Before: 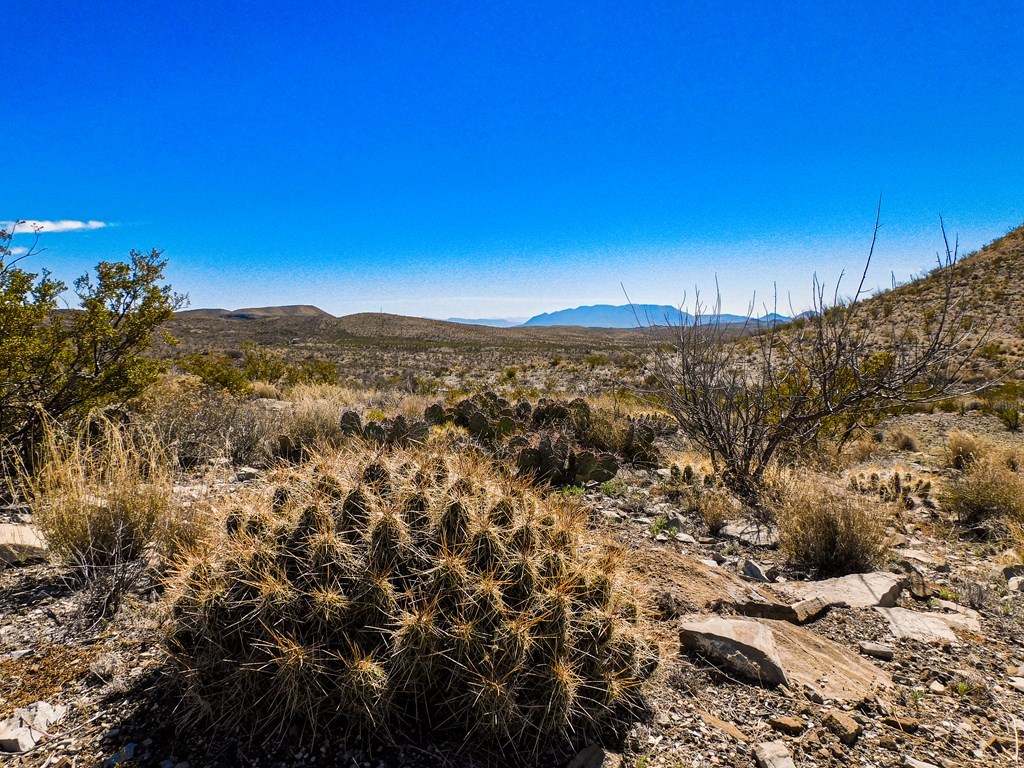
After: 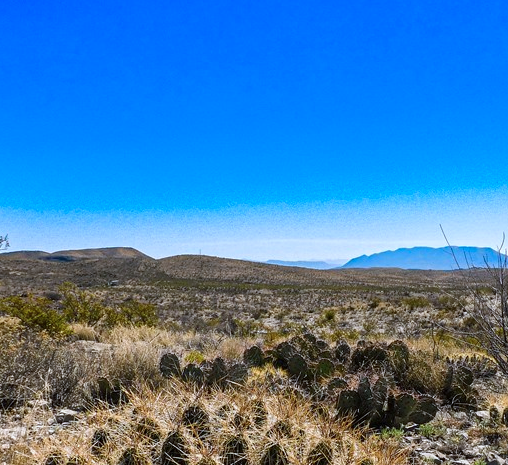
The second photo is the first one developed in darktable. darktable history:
color calibration: x 0.368, y 0.376, temperature 4365.54 K
crop: left 17.769%, top 7.673%, right 32.539%, bottom 31.681%
